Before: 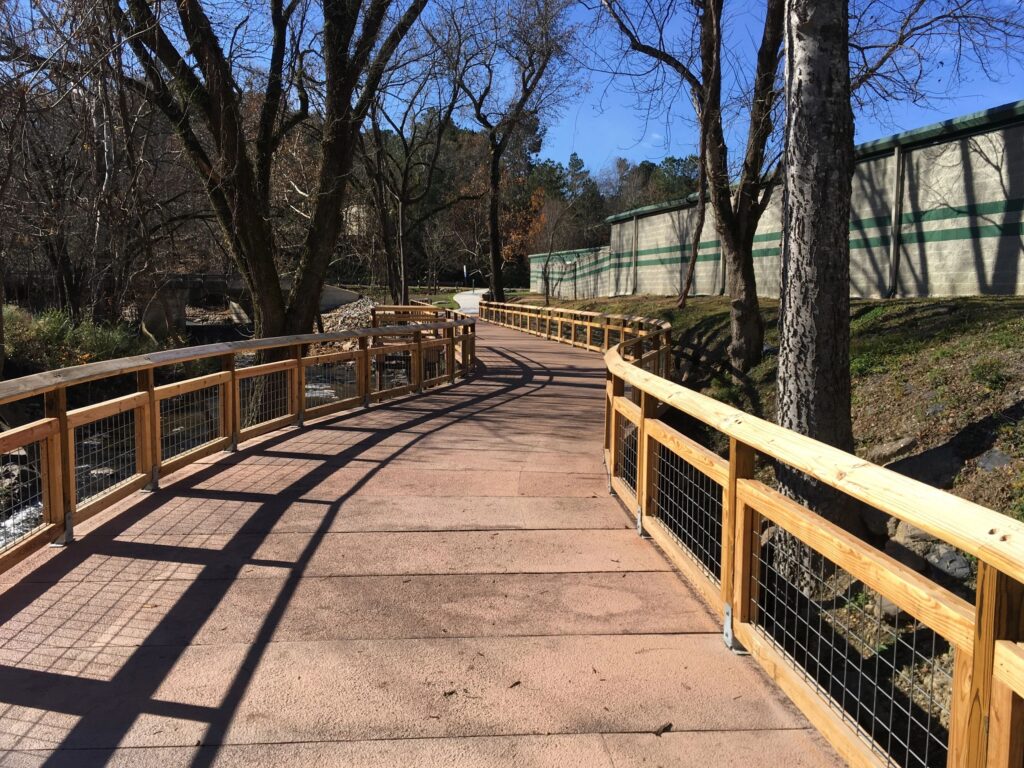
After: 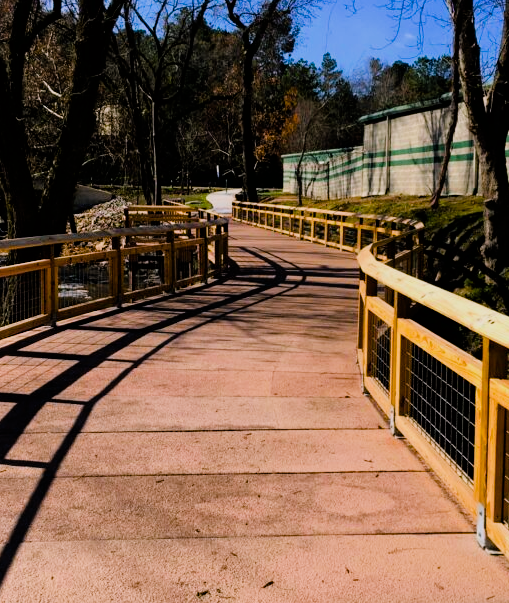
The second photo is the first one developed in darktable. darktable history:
crop and rotate: angle 0.02°, left 24.198%, top 13.022%, right 26.041%, bottom 8.32%
exposure: exposure -0.041 EV, compensate exposure bias true, compensate highlight preservation false
filmic rgb: black relative exposure -5.06 EV, white relative exposure 3.98 EV, hardness 2.89, contrast 1.297
color balance rgb: shadows lift › chroma 0.8%, shadows lift › hue 115.84°, highlights gain › chroma 1.477%, highlights gain › hue 308.01°, perceptual saturation grading › global saturation 40.442%, perceptual saturation grading › highlights -25.309%, perceptual saturation grading › mid-tones 34.96%, perceptual saturation grading › shadows 35.63%, global vibrance 25.43%
